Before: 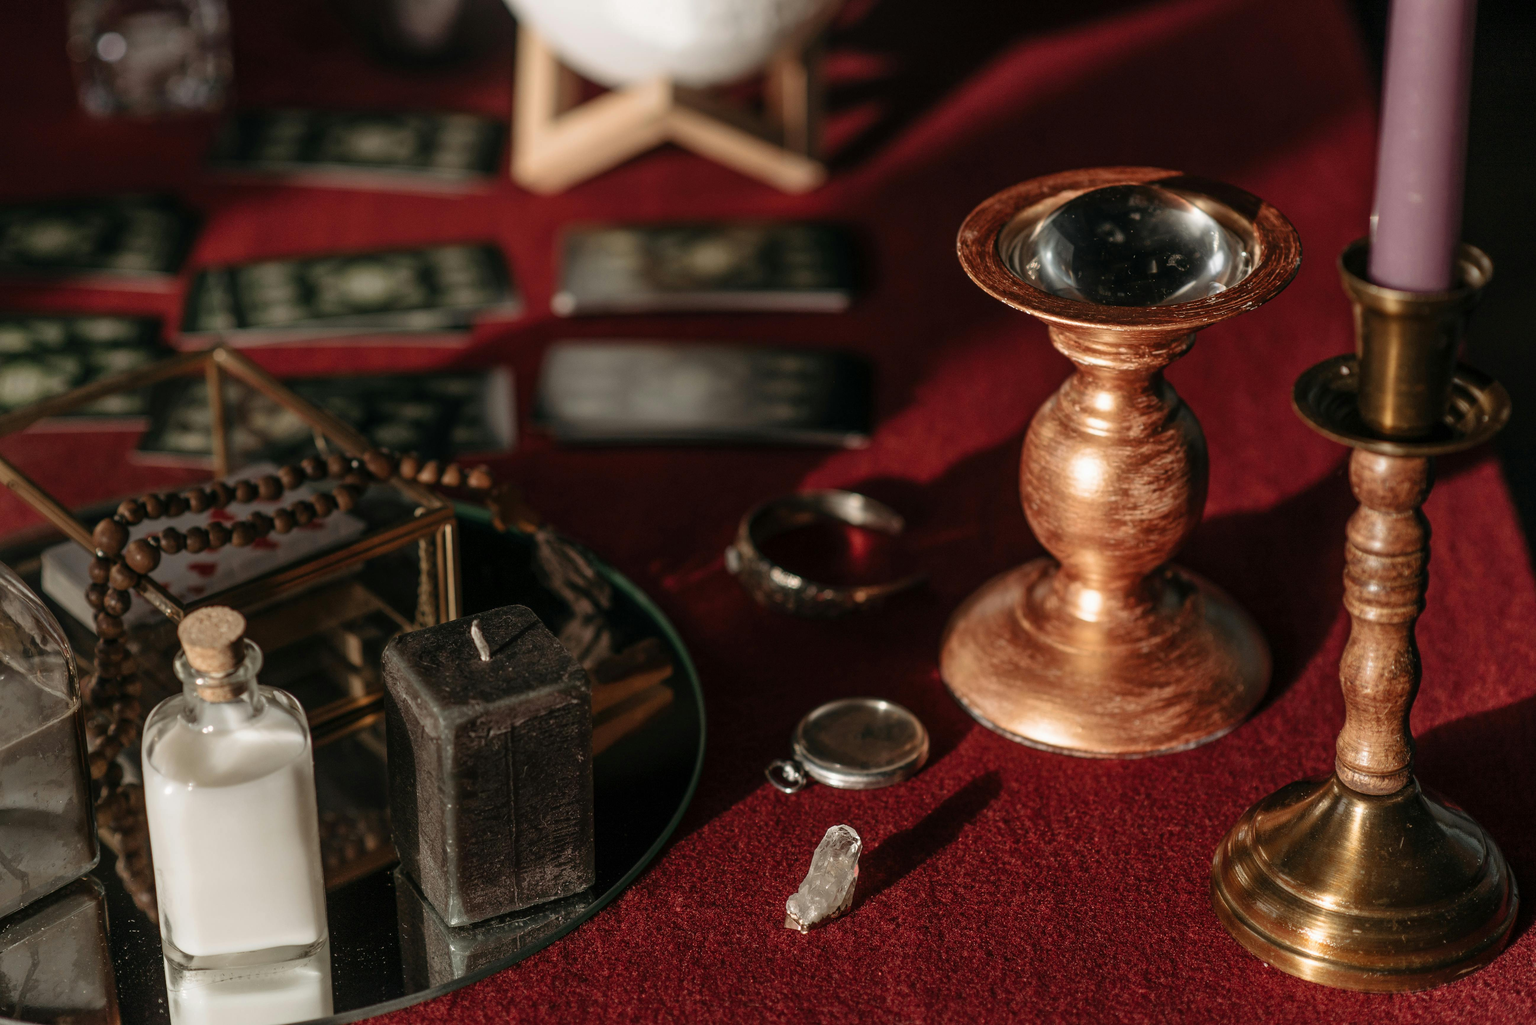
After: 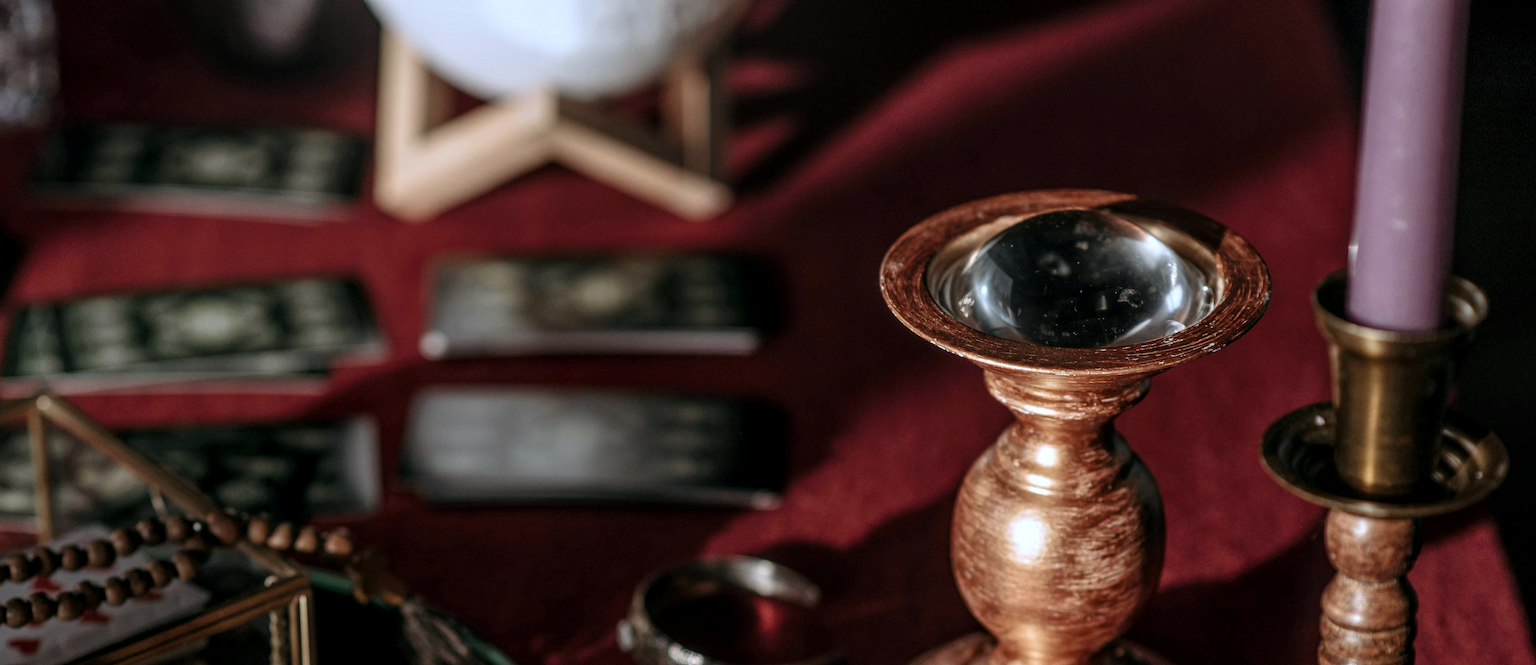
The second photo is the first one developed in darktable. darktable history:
local contrast: detail 130%
crop and rotate: left 11.812%, bottom 42.776%
white balance: red 0.926, green 1.003, blue 1.133
